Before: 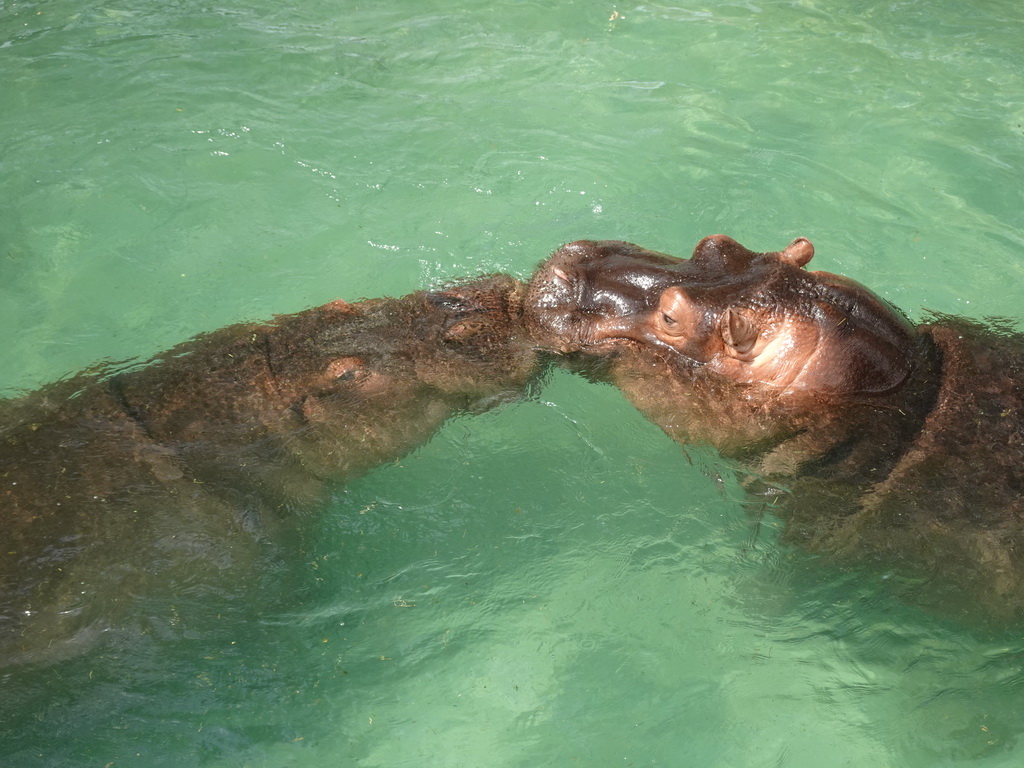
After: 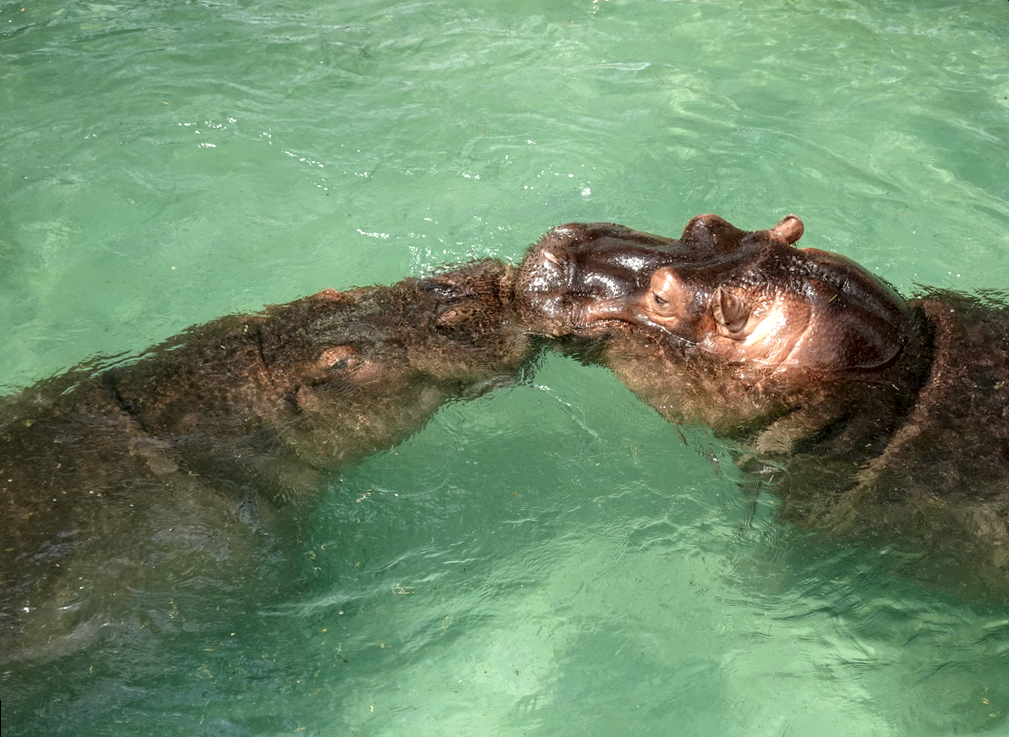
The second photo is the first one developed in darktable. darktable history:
local contrast: detail 154%
rotate and perspective: rotation -1.42°, crop left 0.016, crop right 0.984, crop top 0.035, crop bottom 0.965
